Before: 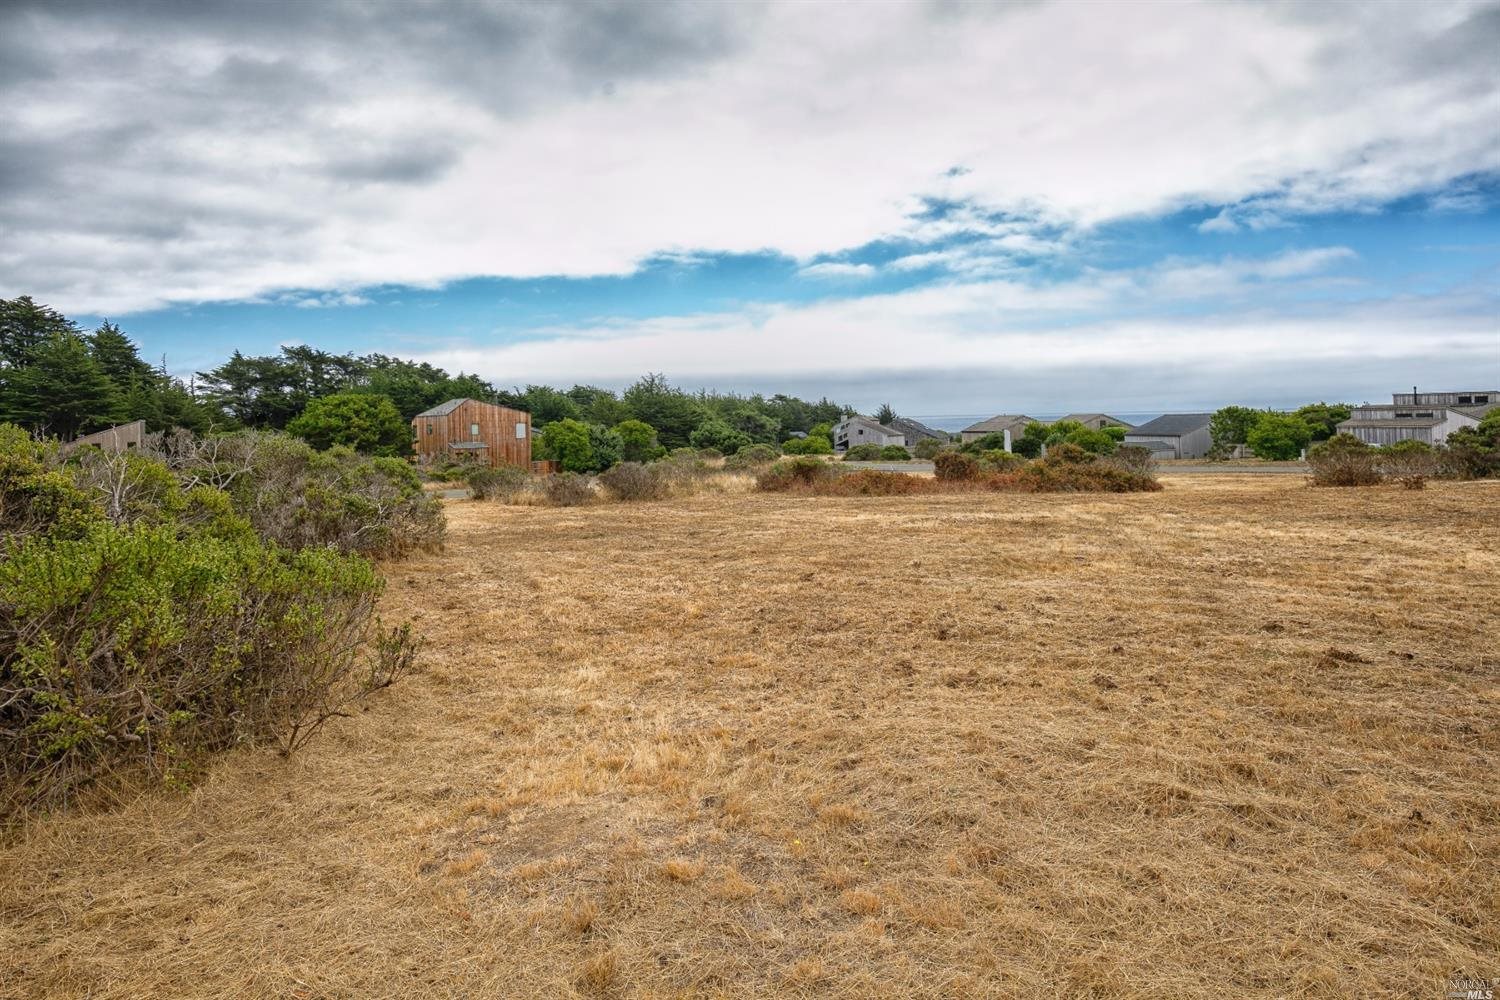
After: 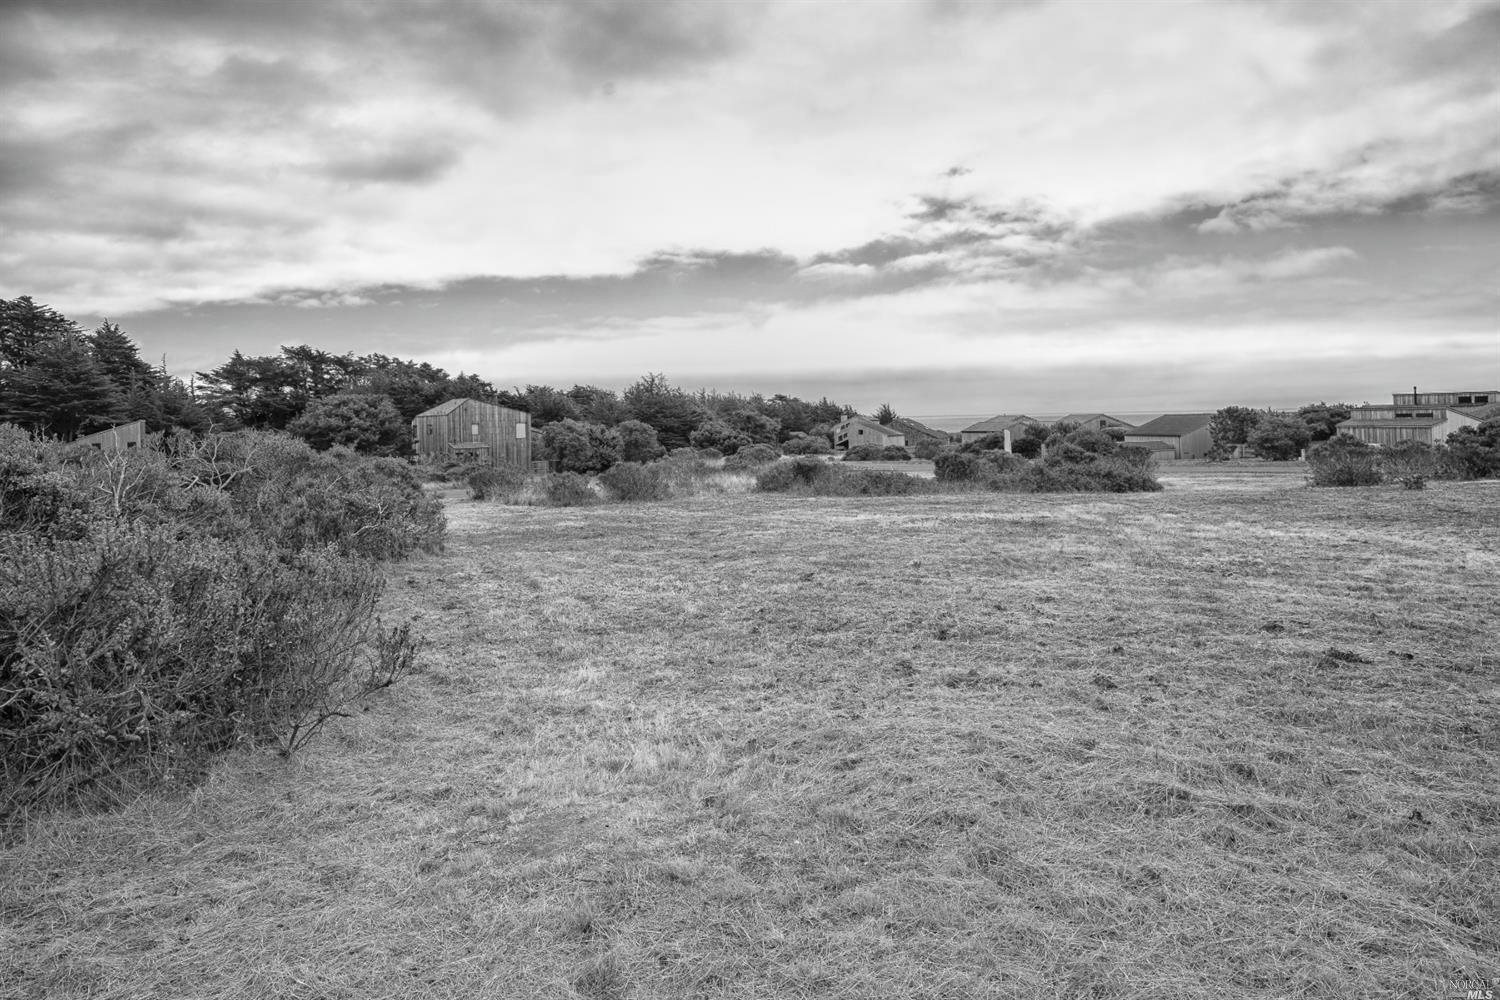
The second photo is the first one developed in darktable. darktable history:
contrast brightness saturation: saturation -0.998
